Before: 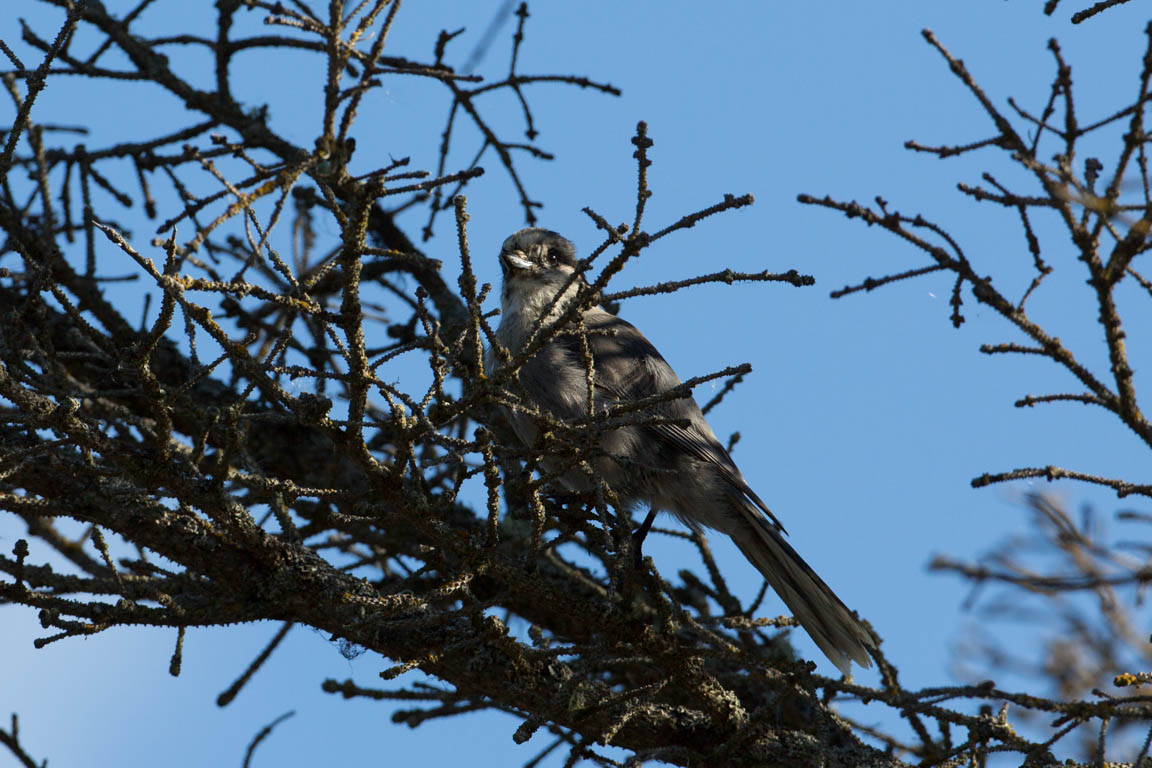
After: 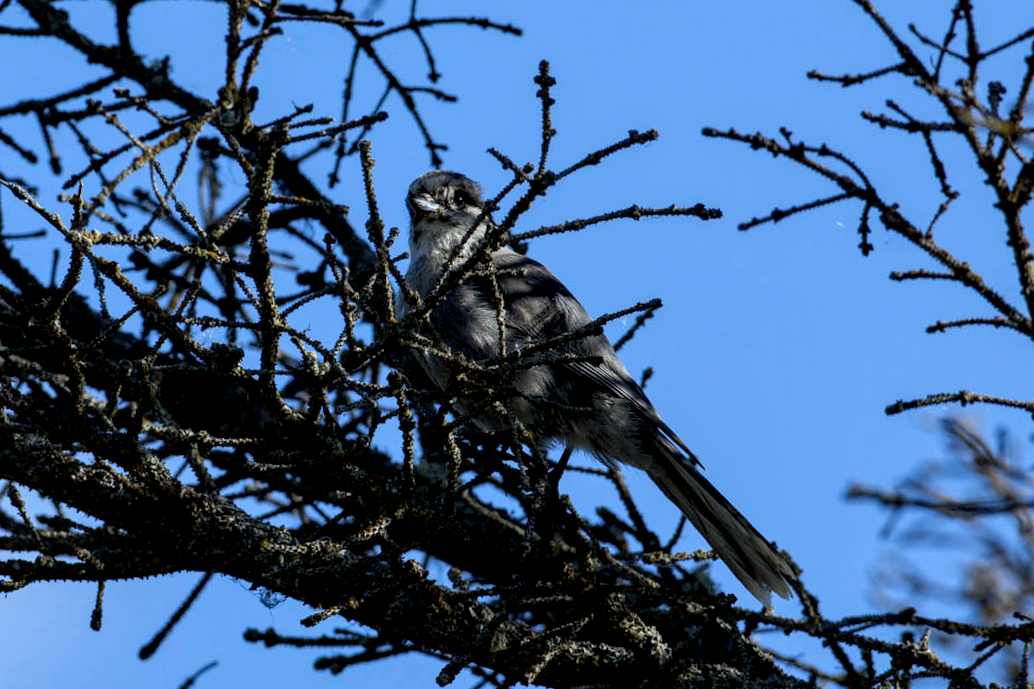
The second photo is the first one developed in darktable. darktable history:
exposure: black level correction 0.009, exposure 0.014 EV, compensate highlight preservation false
crop and rotate: angle 1.96°, left 5.673%, top 5.673%
white balance: red 0.926, green 1.003, blue 1.133
local contrast: detail 130%
